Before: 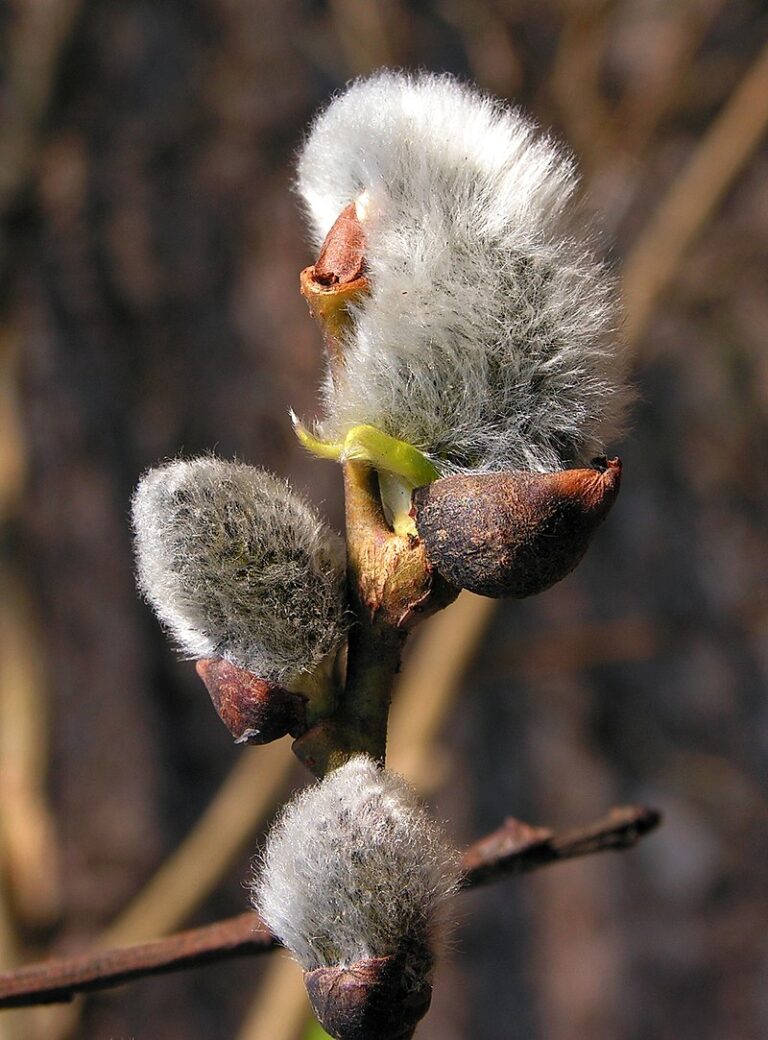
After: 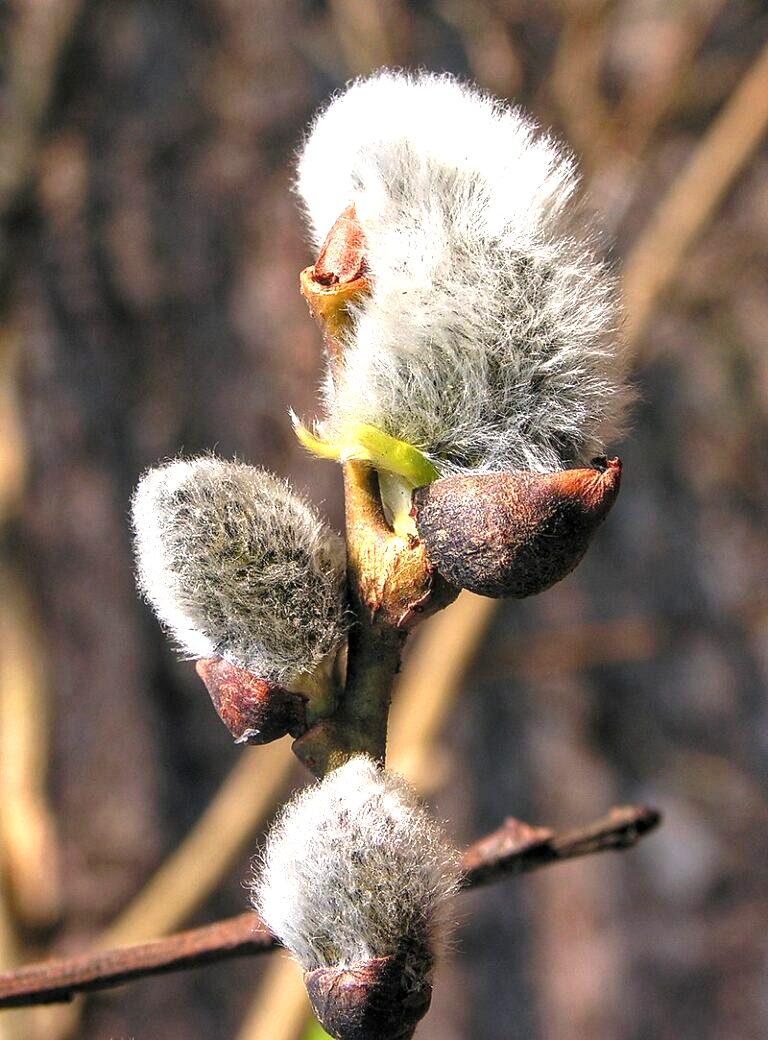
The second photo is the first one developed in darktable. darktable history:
exposure: exposure 1.001 EV, compensate highlight preservation false
local contrast: on, module defaults
